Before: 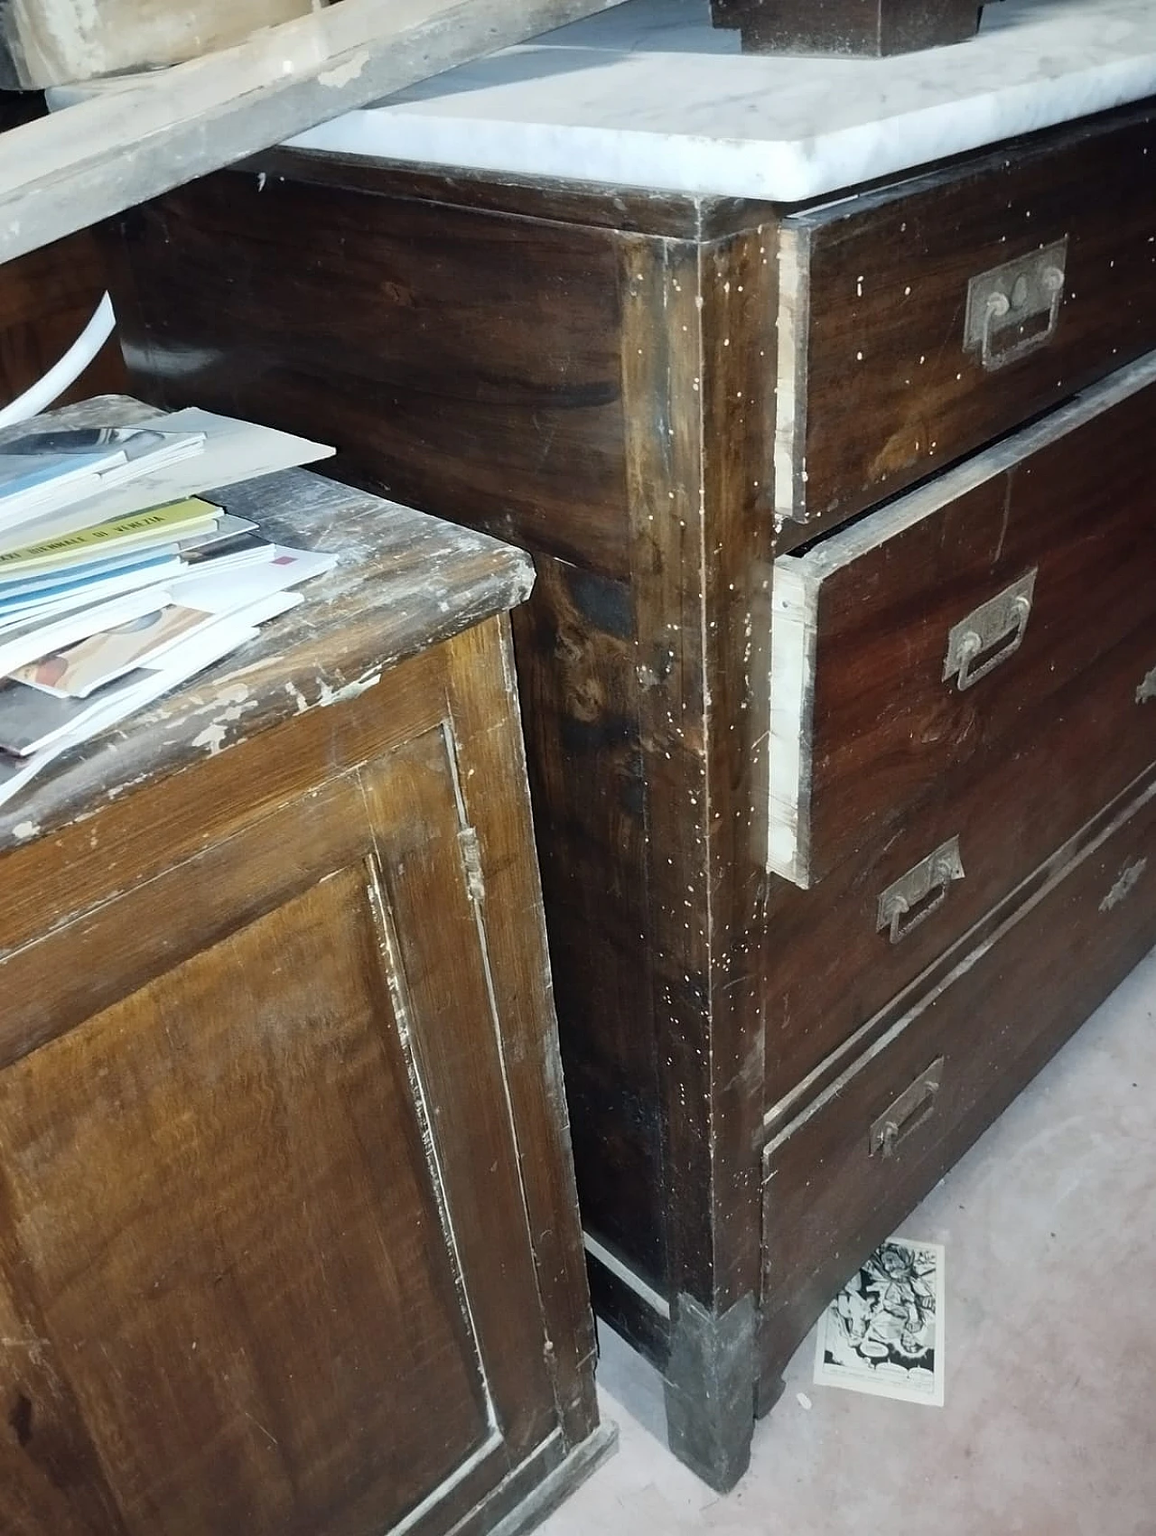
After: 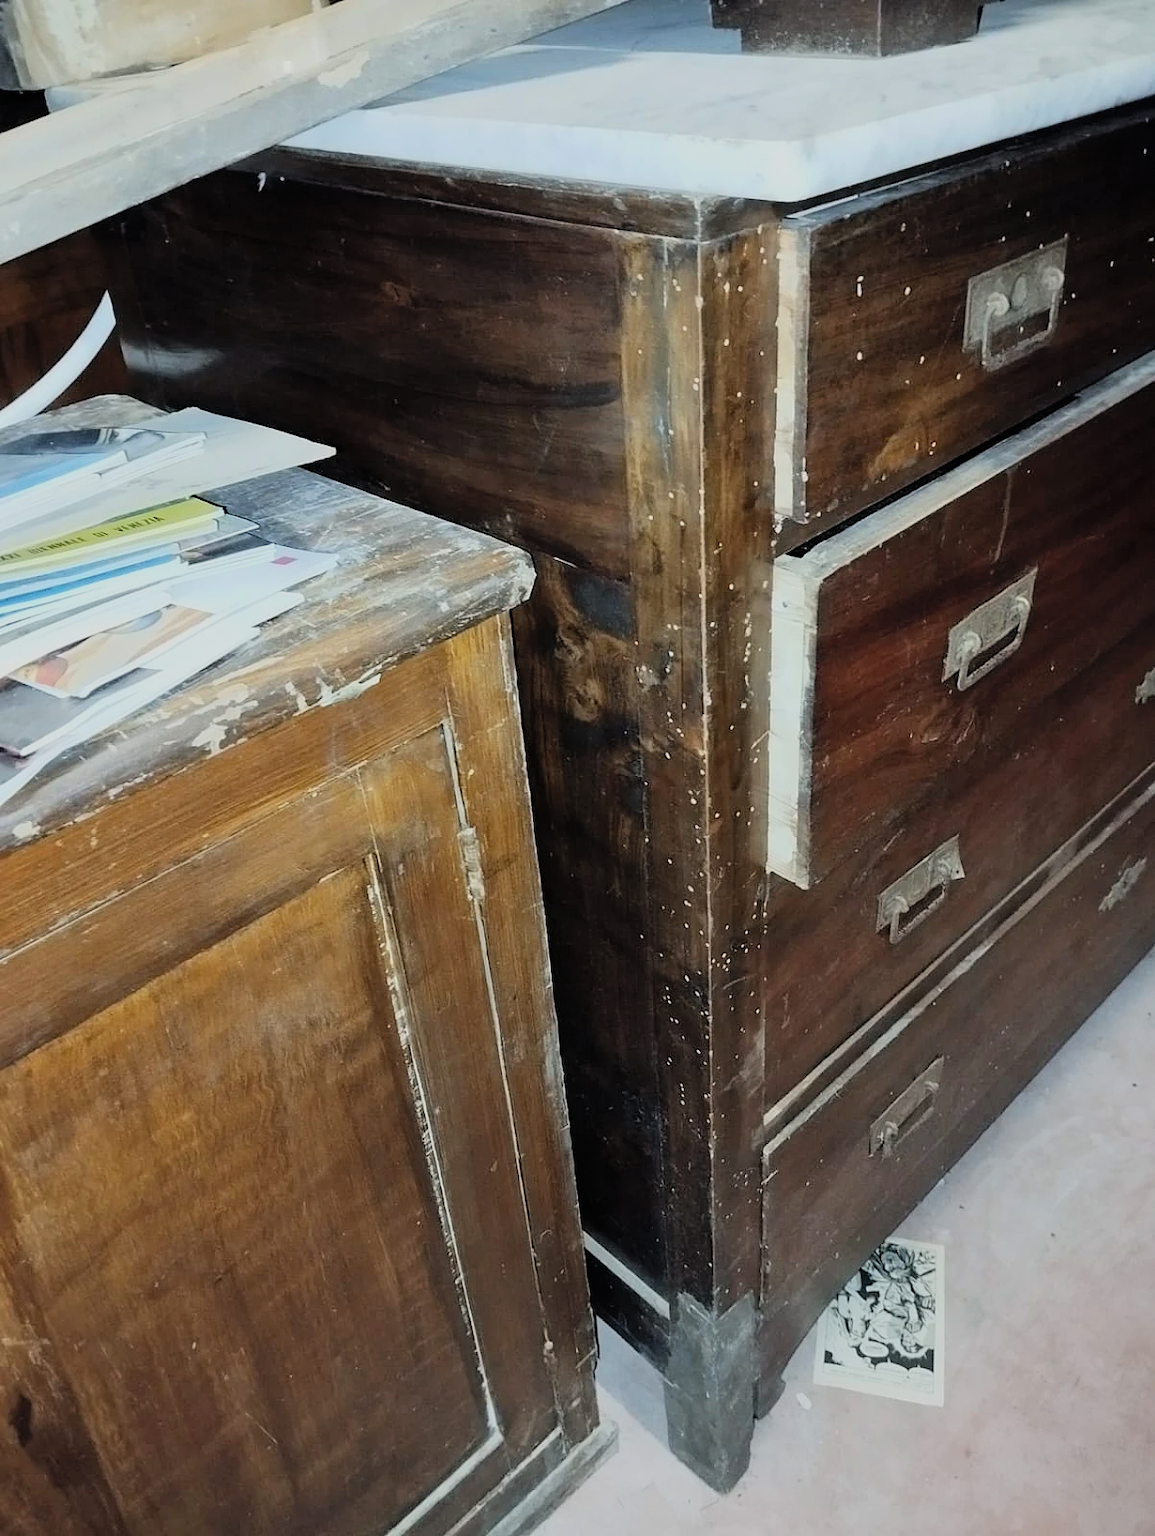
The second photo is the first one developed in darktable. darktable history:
contrast brightness saturation: contrast 0.07, brightness 0.08, saturation 0.18
filmic rgb: black relative exposure -7.65 EV, white relative exposure 4.56 EV, hardness 3.61, color science v6 (2022)
